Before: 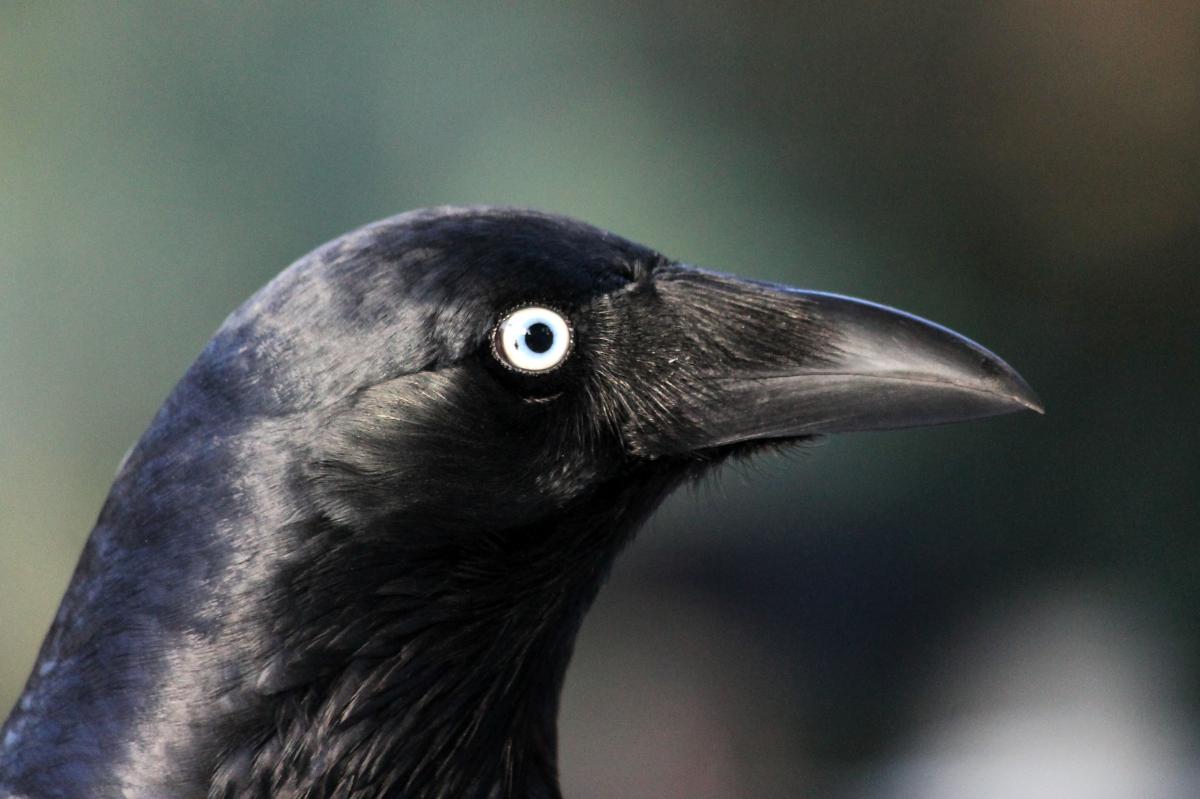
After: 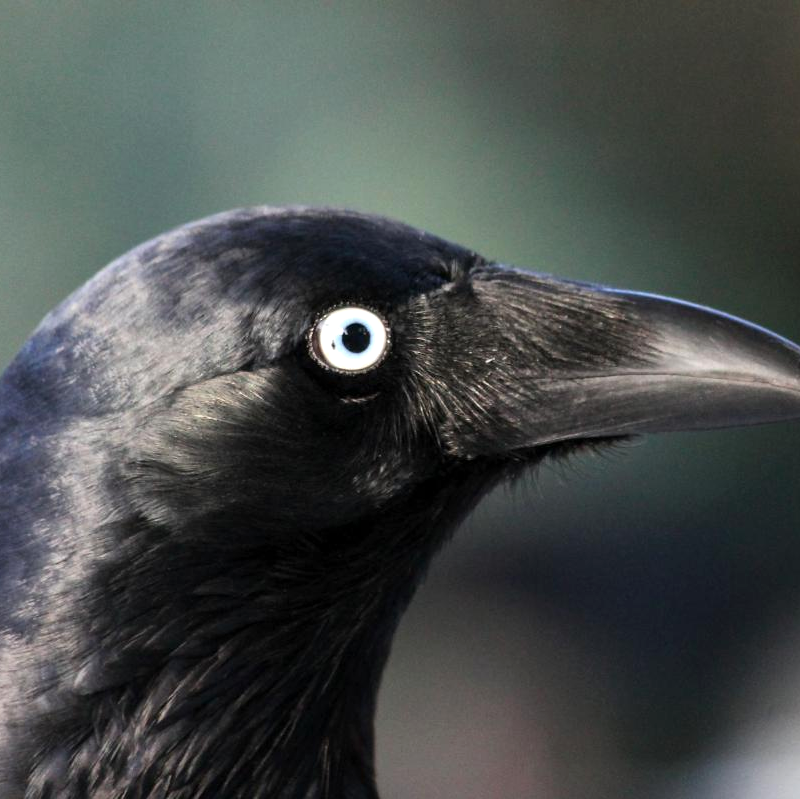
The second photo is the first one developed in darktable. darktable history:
exposure: exposure 0.201 EV, compensate highlight preservation false
crop and rotate: left 15.331%, right 17.985%
